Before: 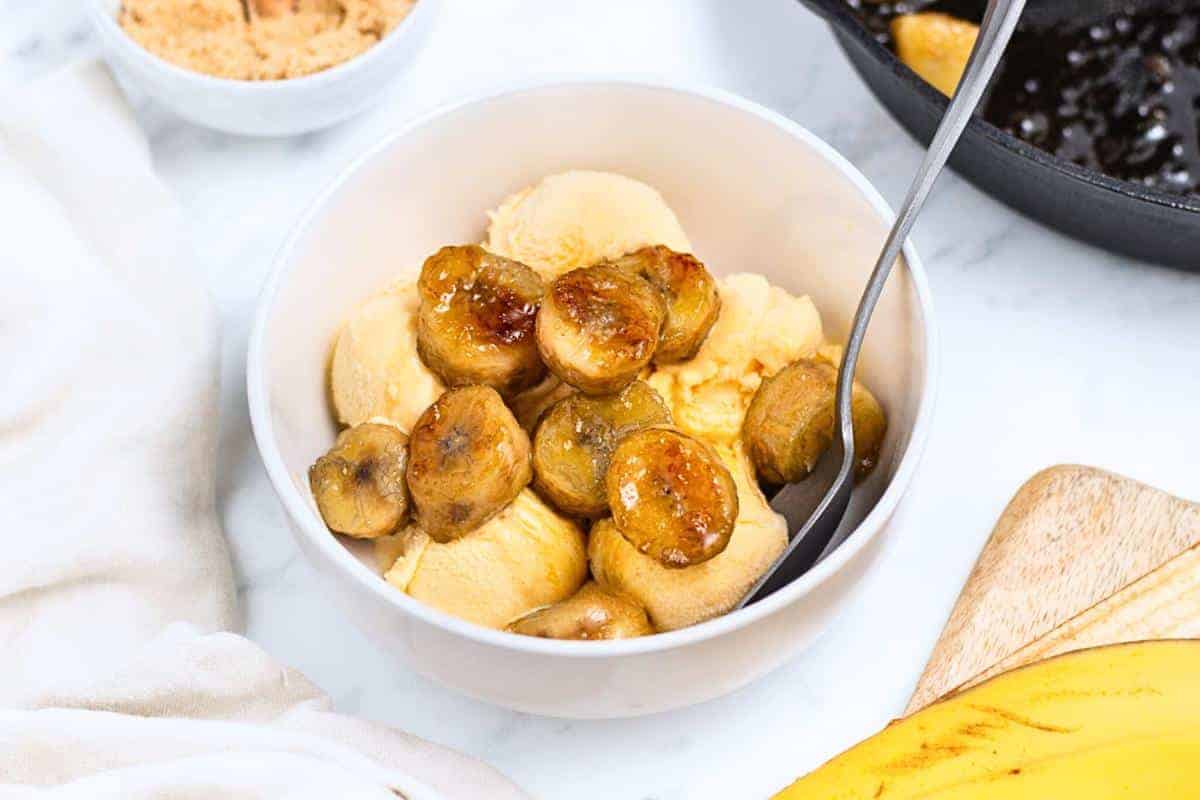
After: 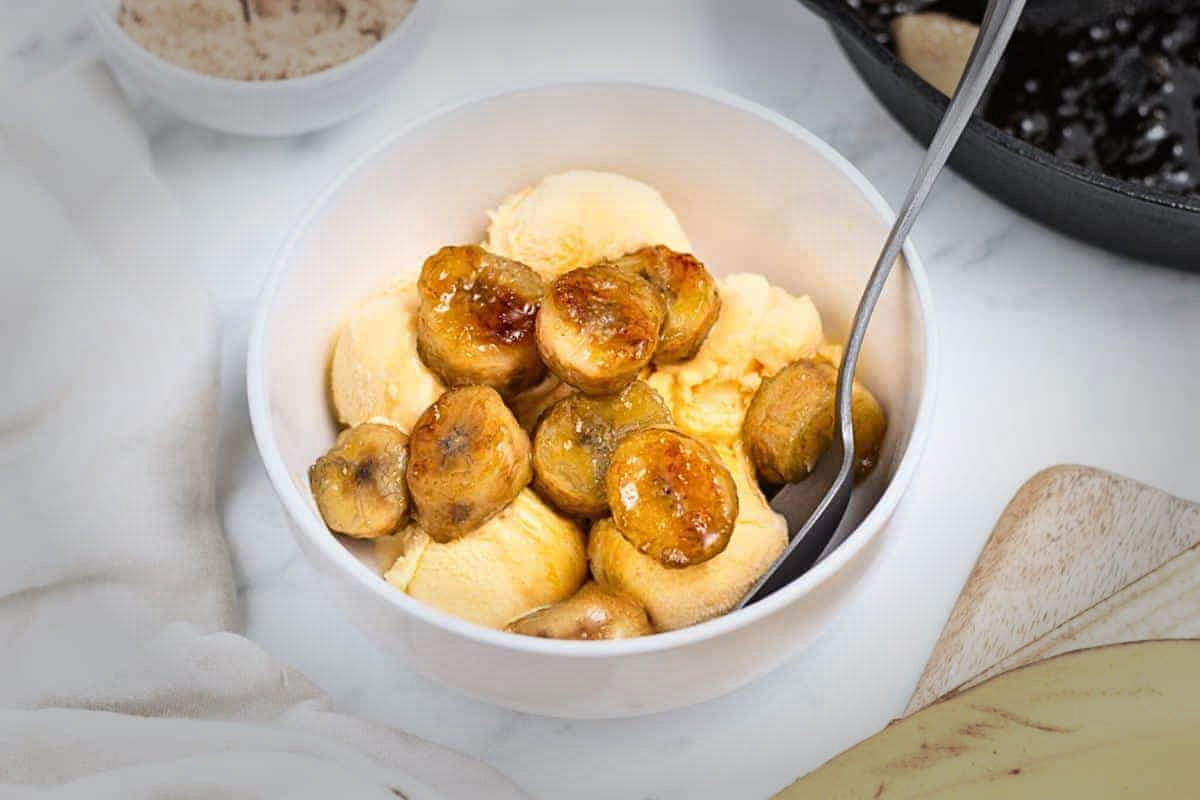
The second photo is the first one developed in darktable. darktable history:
vignetting: fall-off start 48.41%, automatic ratio true, width/height ratio 1.29, unbound false
rgb levels: preserve colors max RGB
